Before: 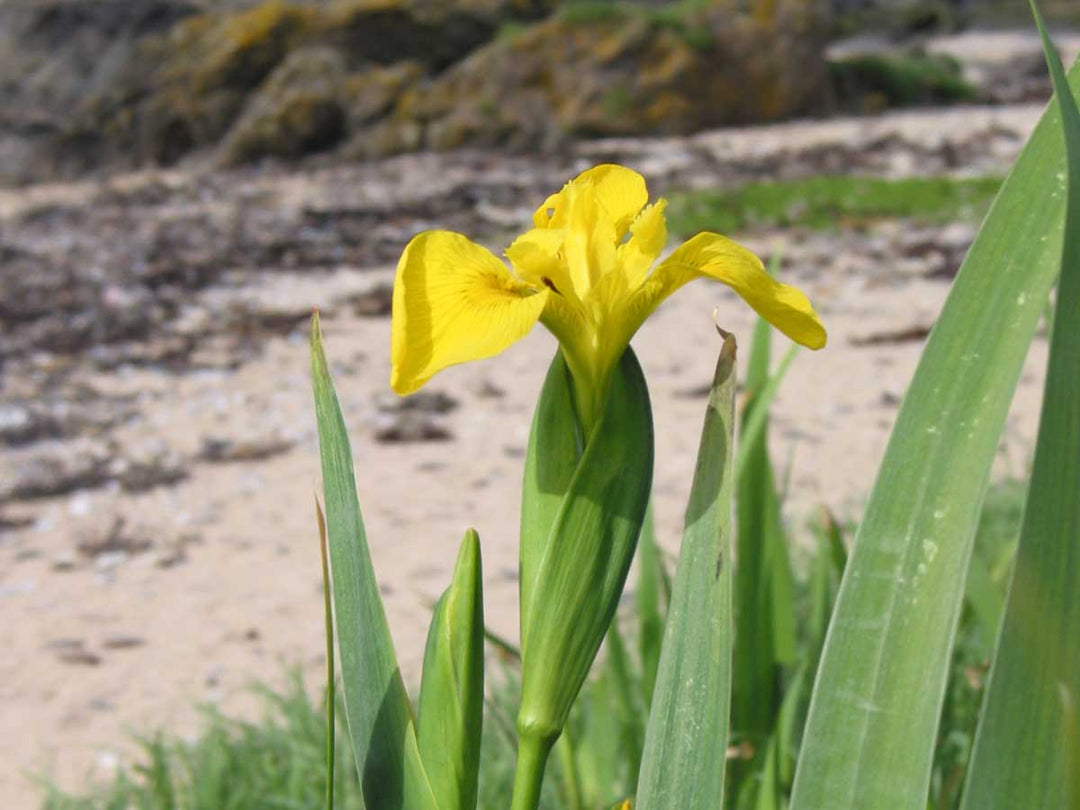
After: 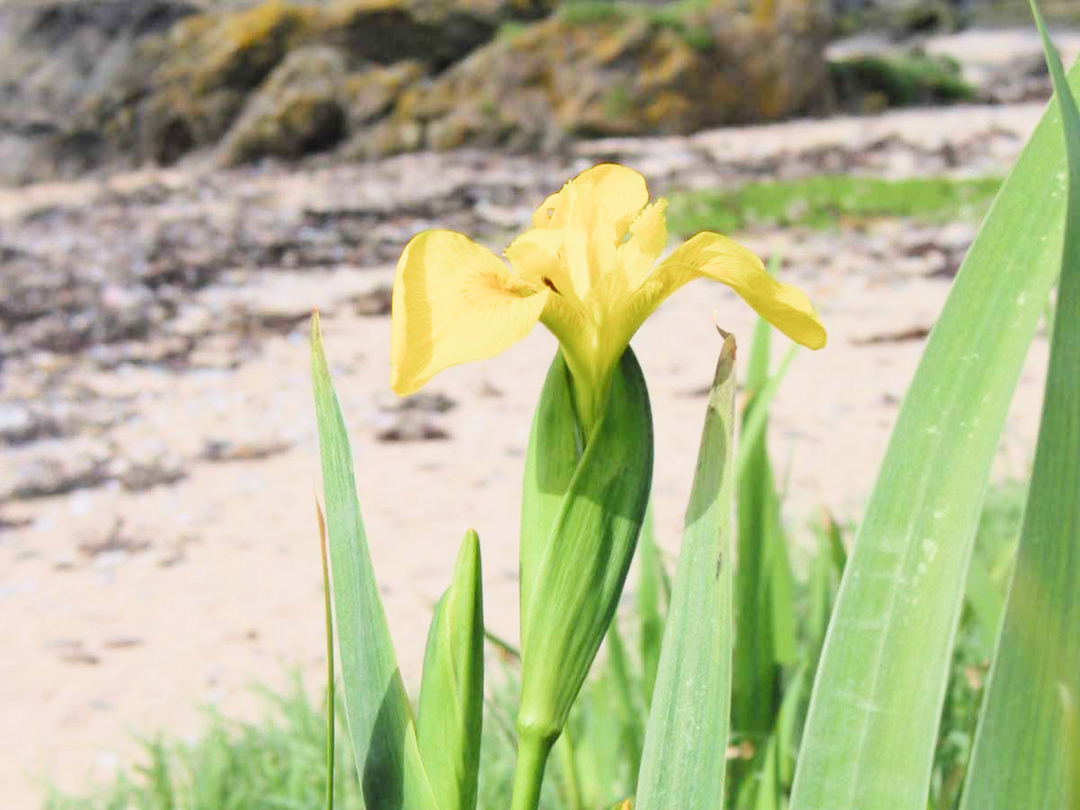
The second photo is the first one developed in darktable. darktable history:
tone equalizer: on, module defaults
contrast brightness saturation: contrast 0.216
filmic rgb: black relative exposure -8.77 EV, white relative exposure 4.98 EV, threshold 5.99 EV, target black luminance 0%, hardness 3.78, latitude 66.31%, contrast 0.831, shadows ↔ highlights balance 19.2%, color science v4 (2020), enable highlight reconstruction true
exposure: black level correction 0, exposure 1.2 EV, compensate exposure bias true, compensate highlight preservation false
